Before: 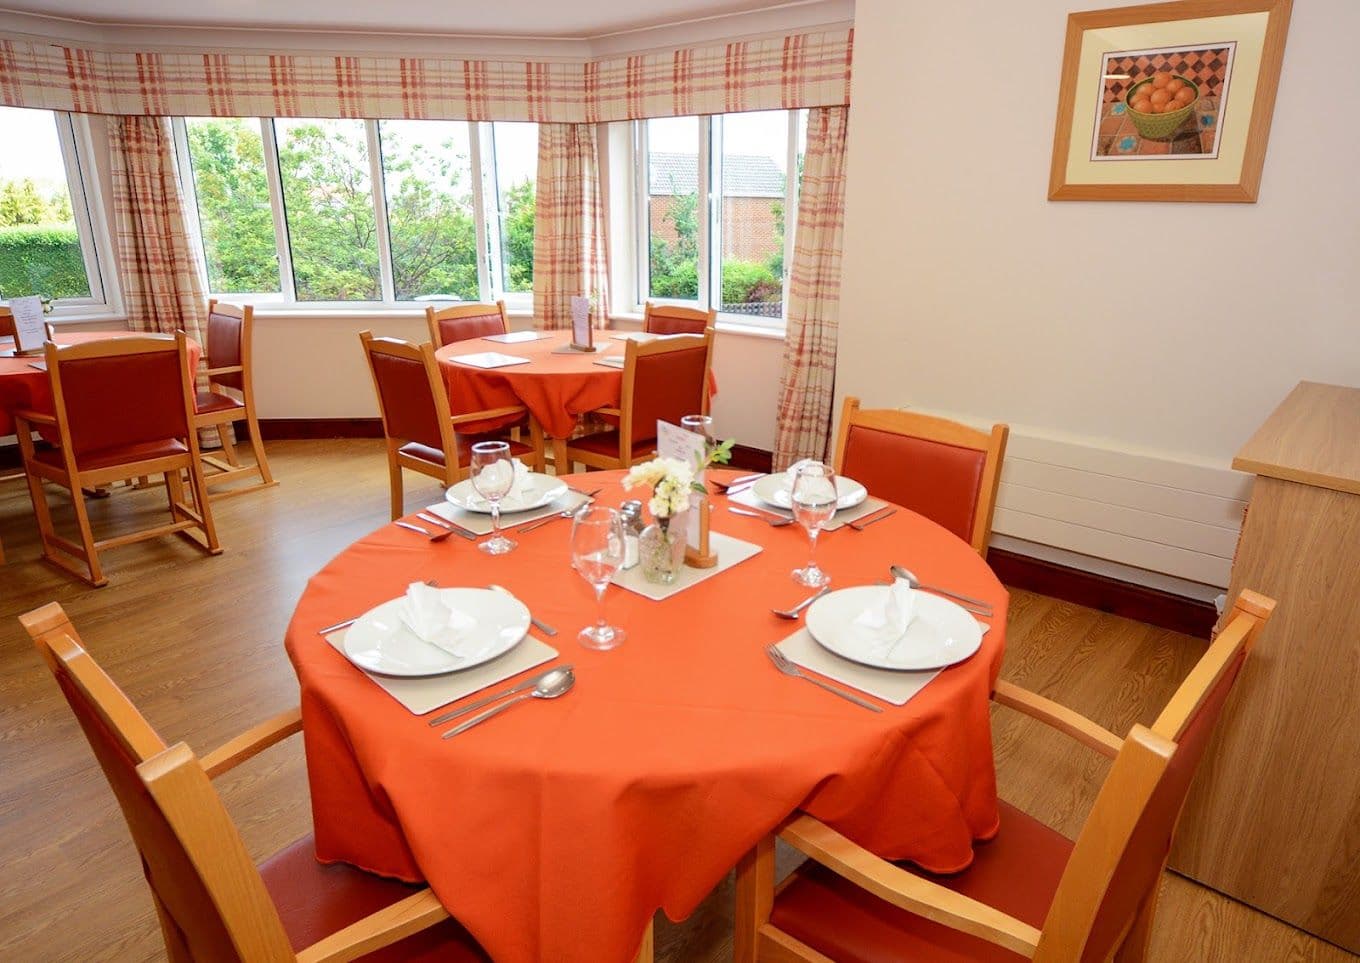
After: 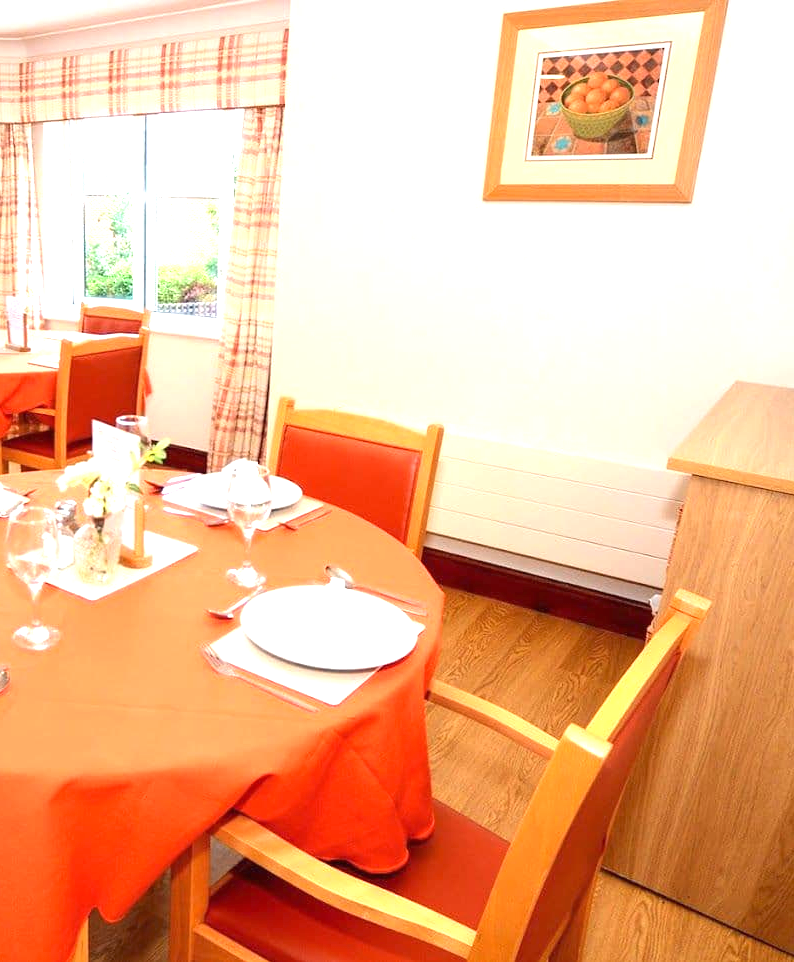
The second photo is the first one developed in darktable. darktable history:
crop: left 41.585%
exposure: black level correction 0, exposure 1.281 EV, compensate highlight preservation false
